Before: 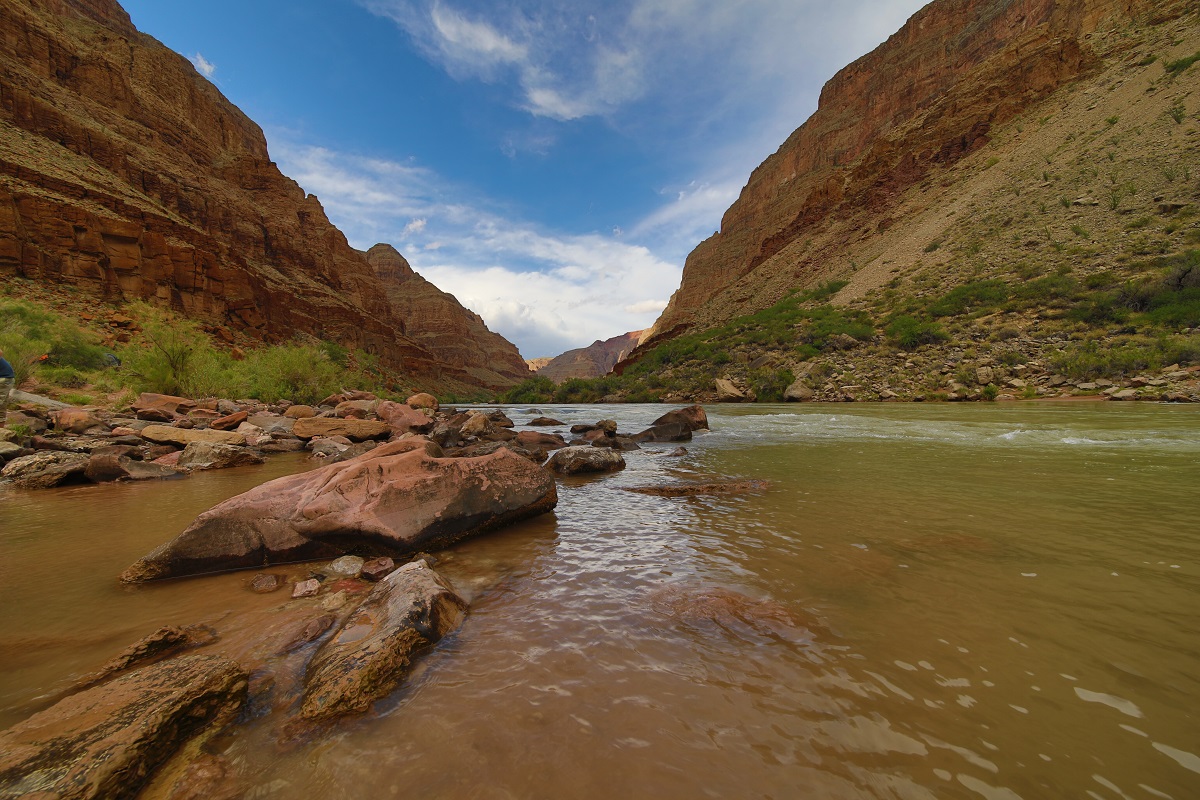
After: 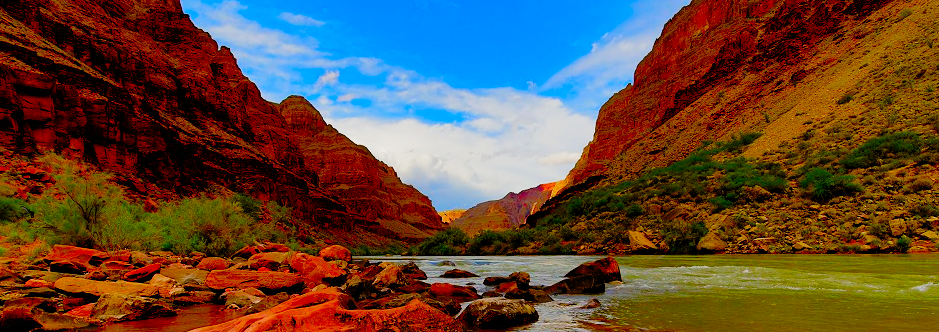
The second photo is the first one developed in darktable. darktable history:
color correction: highlights b* 0.027, saturation 2.94
filmic rgb: black relative exposure -3.9 EV, white relative exposure 3.17 EV, hardness 2.87, preserve chrominance no, color science v5 (2021)
crop: left 7.282%, top 18.562%, right 14.411%, bottom 39.923%
